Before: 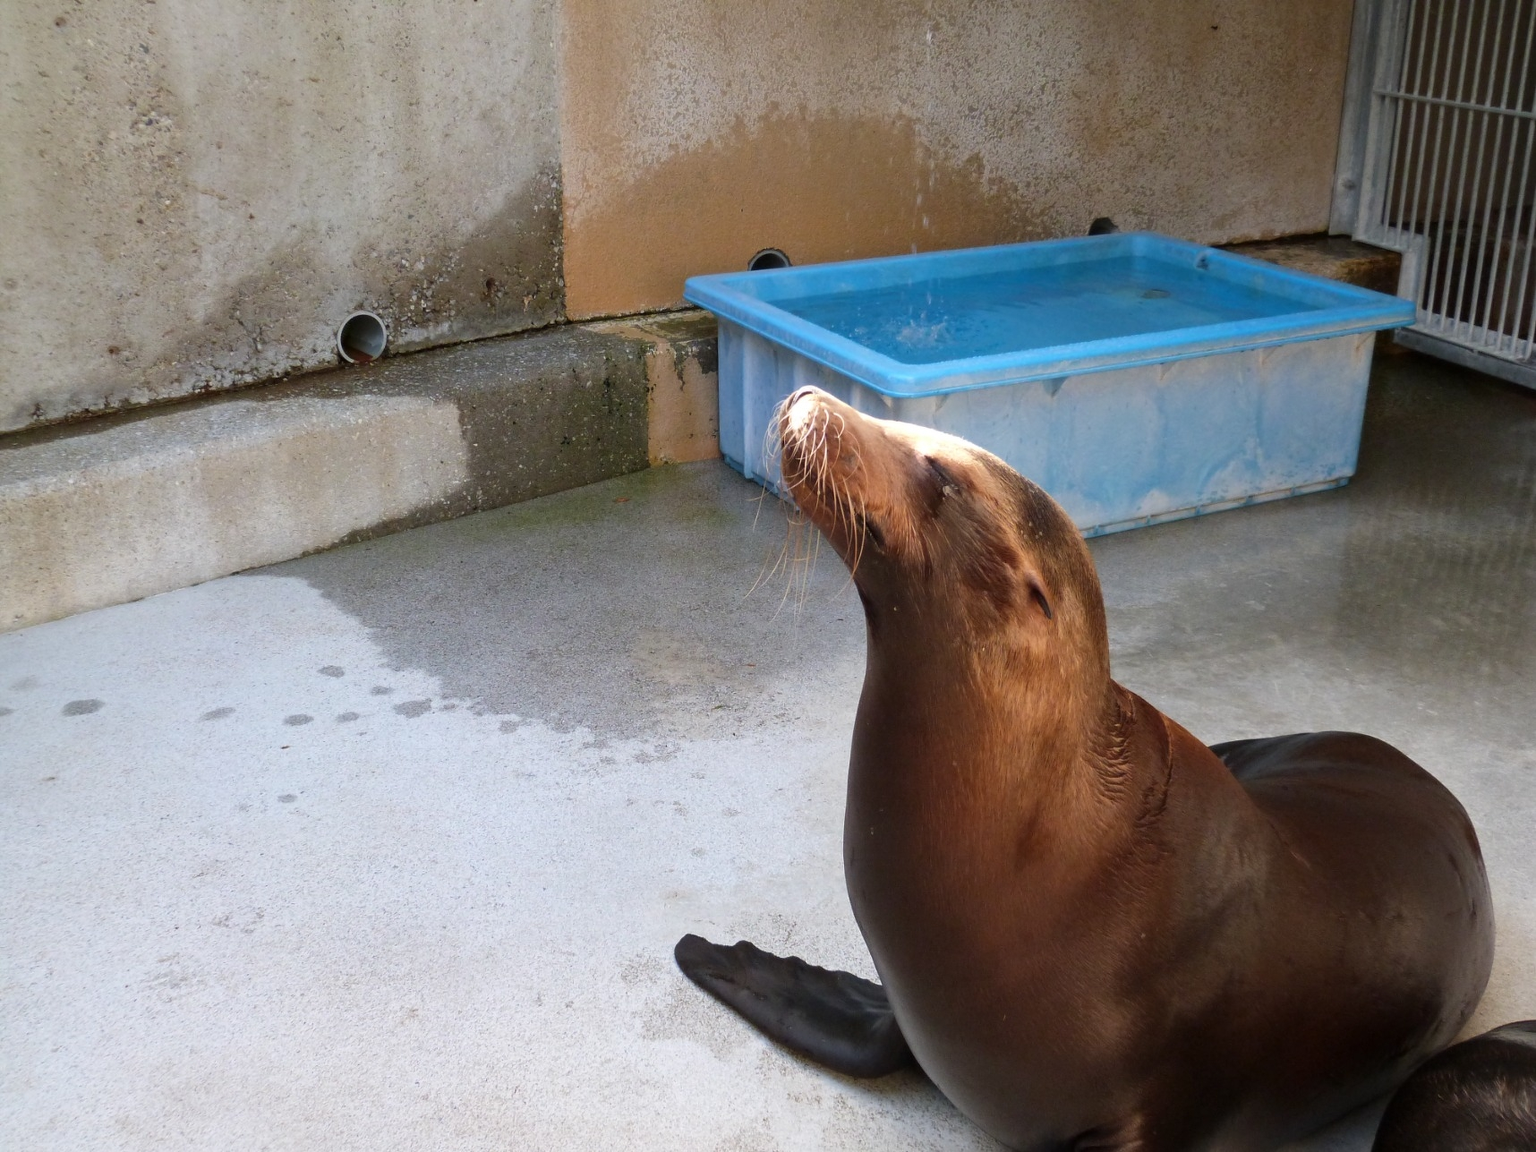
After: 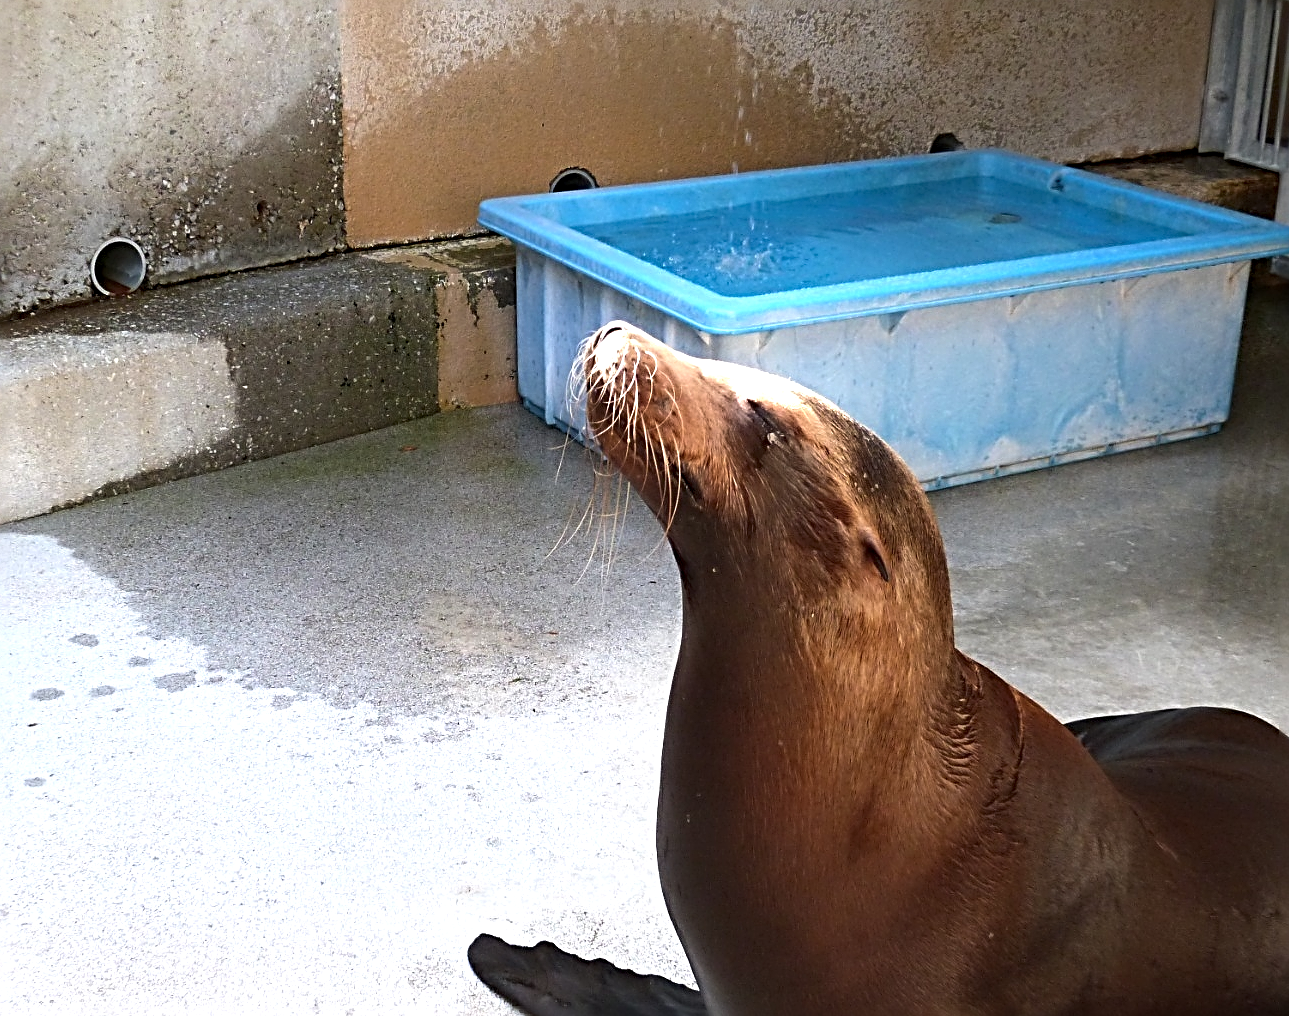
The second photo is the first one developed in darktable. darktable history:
crop: left 16.674%, top 8.56%, right 8.162%, bottom 12.445%
tone equalizer: -8 EV 0.001 EV, -7 EV -0.001 EV, -6 EV 0.004 EV, -5 EV -0.066 EV, -4 EV -0.117 EV, -3 EV -0.186 EV, -2 EV 0.218 EV, -1 EV 0.719 EV, +0 EV 0.482 EV, mask exposure compensation -0.503 EV
sharpen: radius 3.68, amount 0.928
